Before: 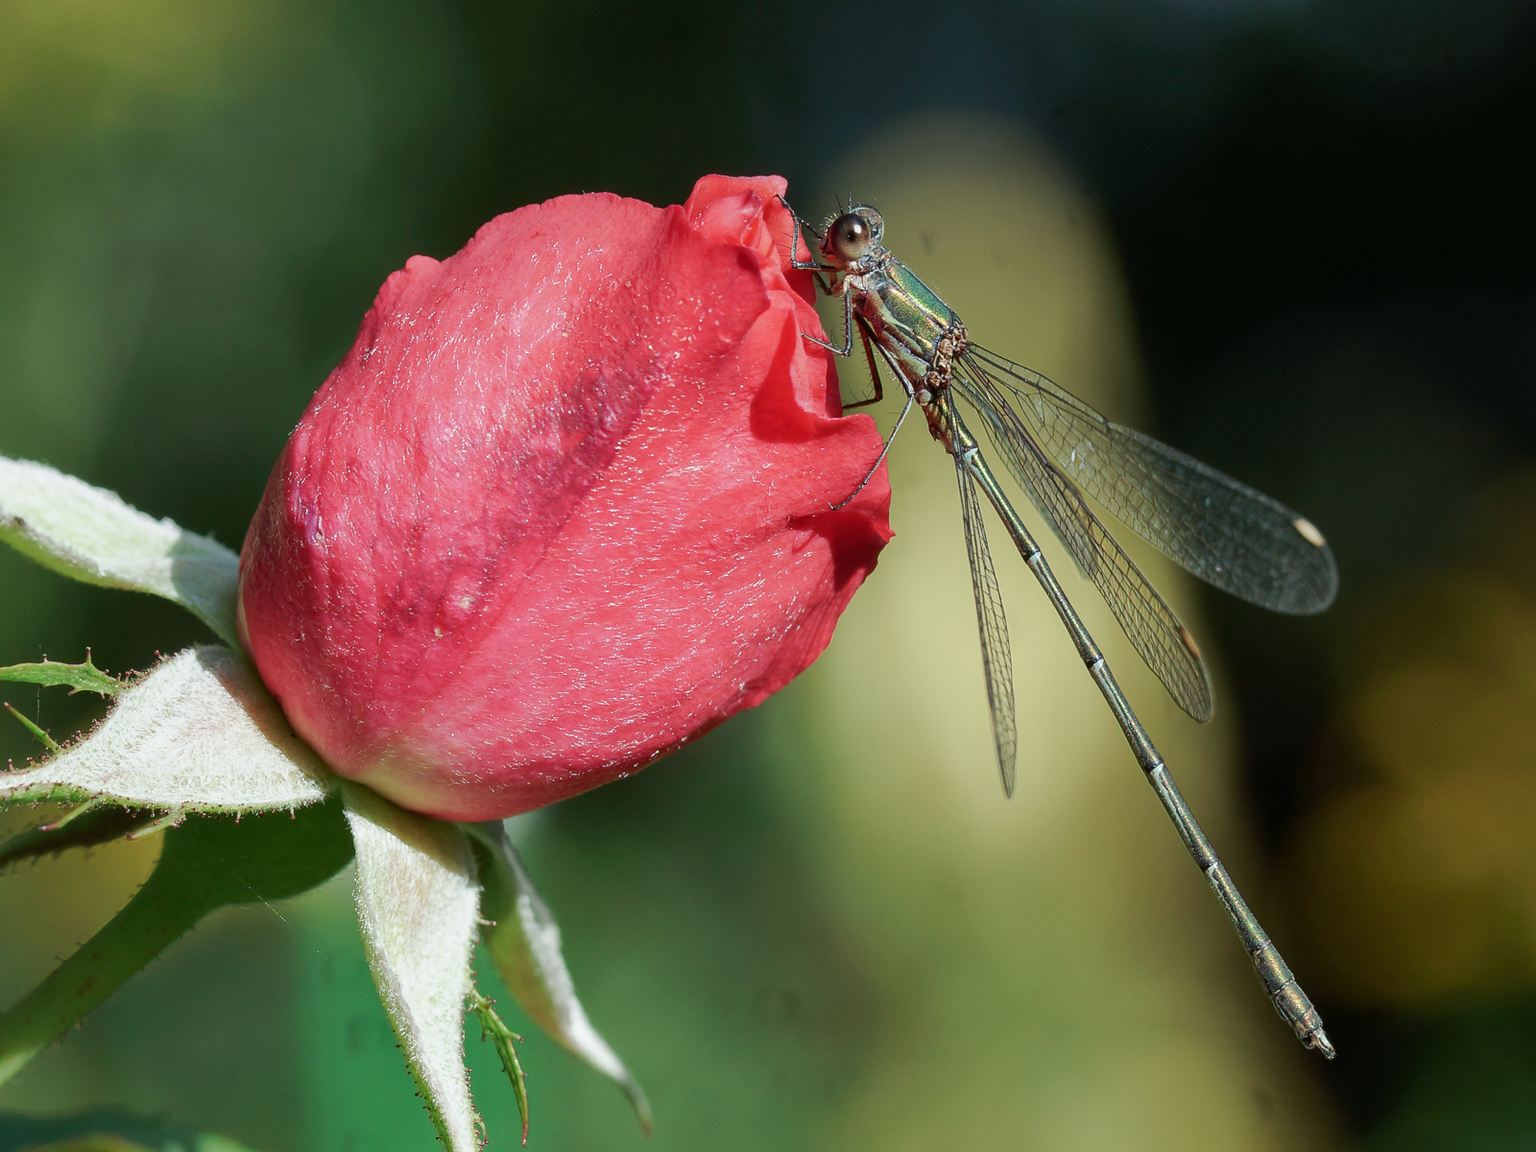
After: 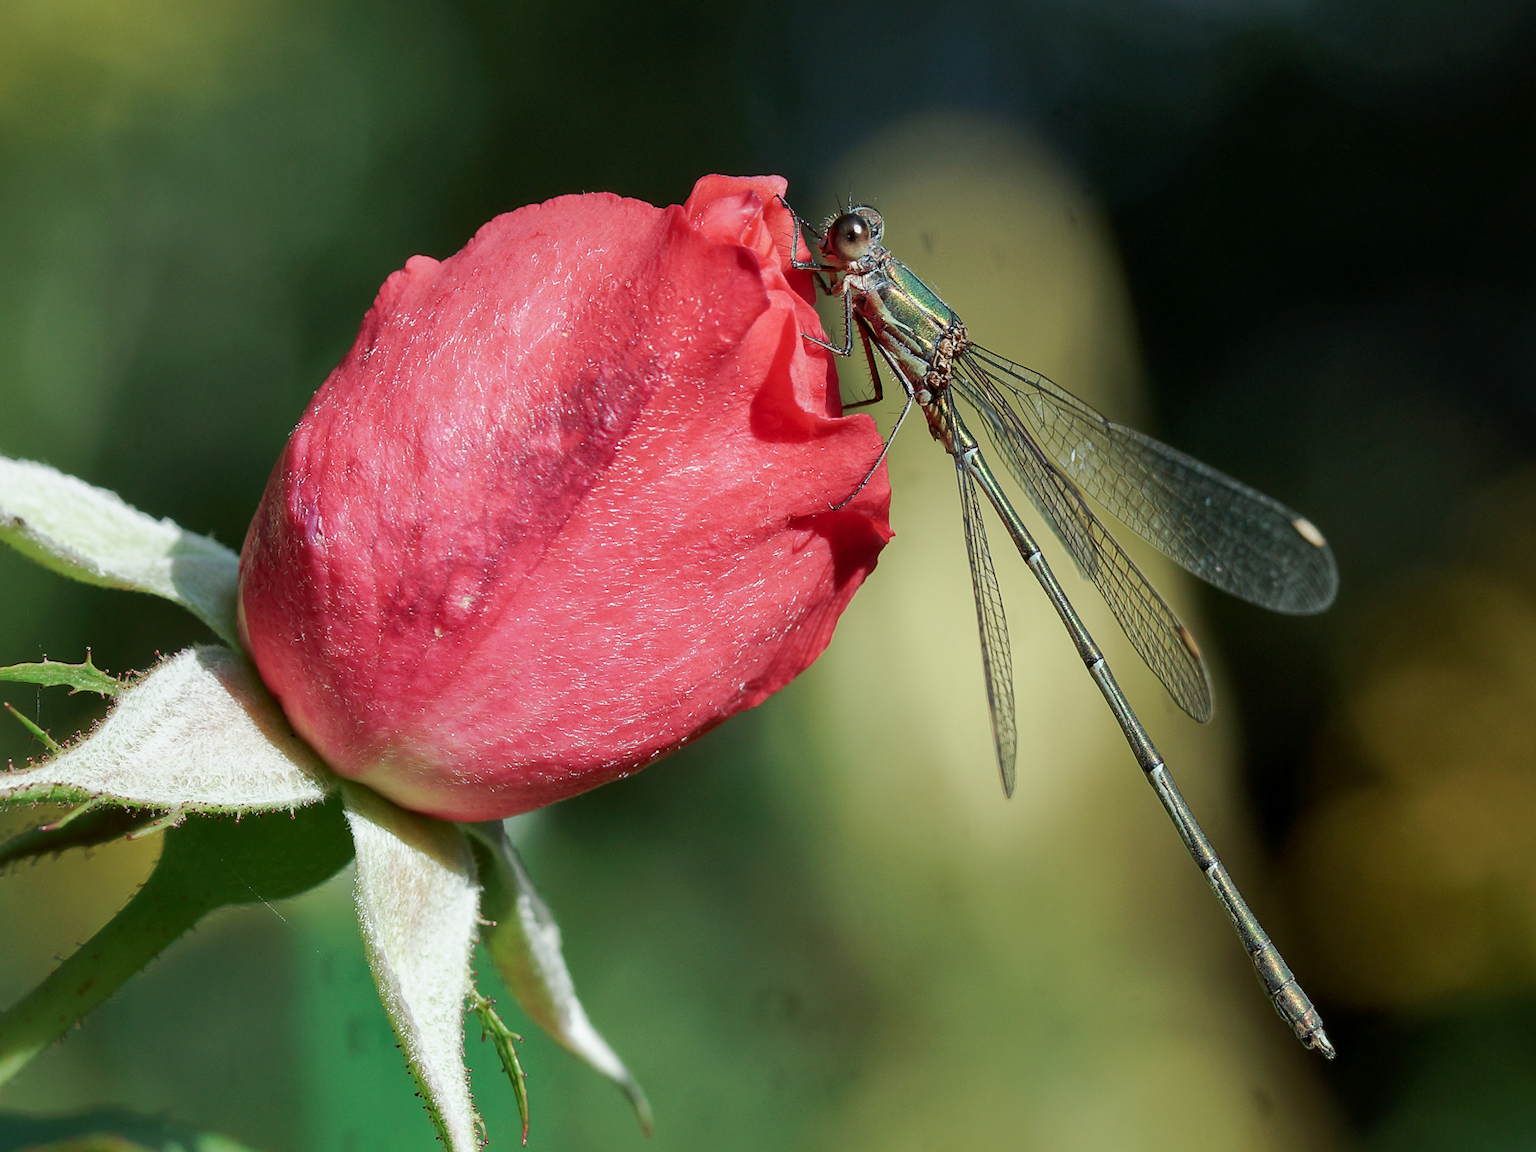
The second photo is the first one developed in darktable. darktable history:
local contrast: mode bilateral grid, contrast 20, coarseness 51, detail 120%, midtone range 0.2
